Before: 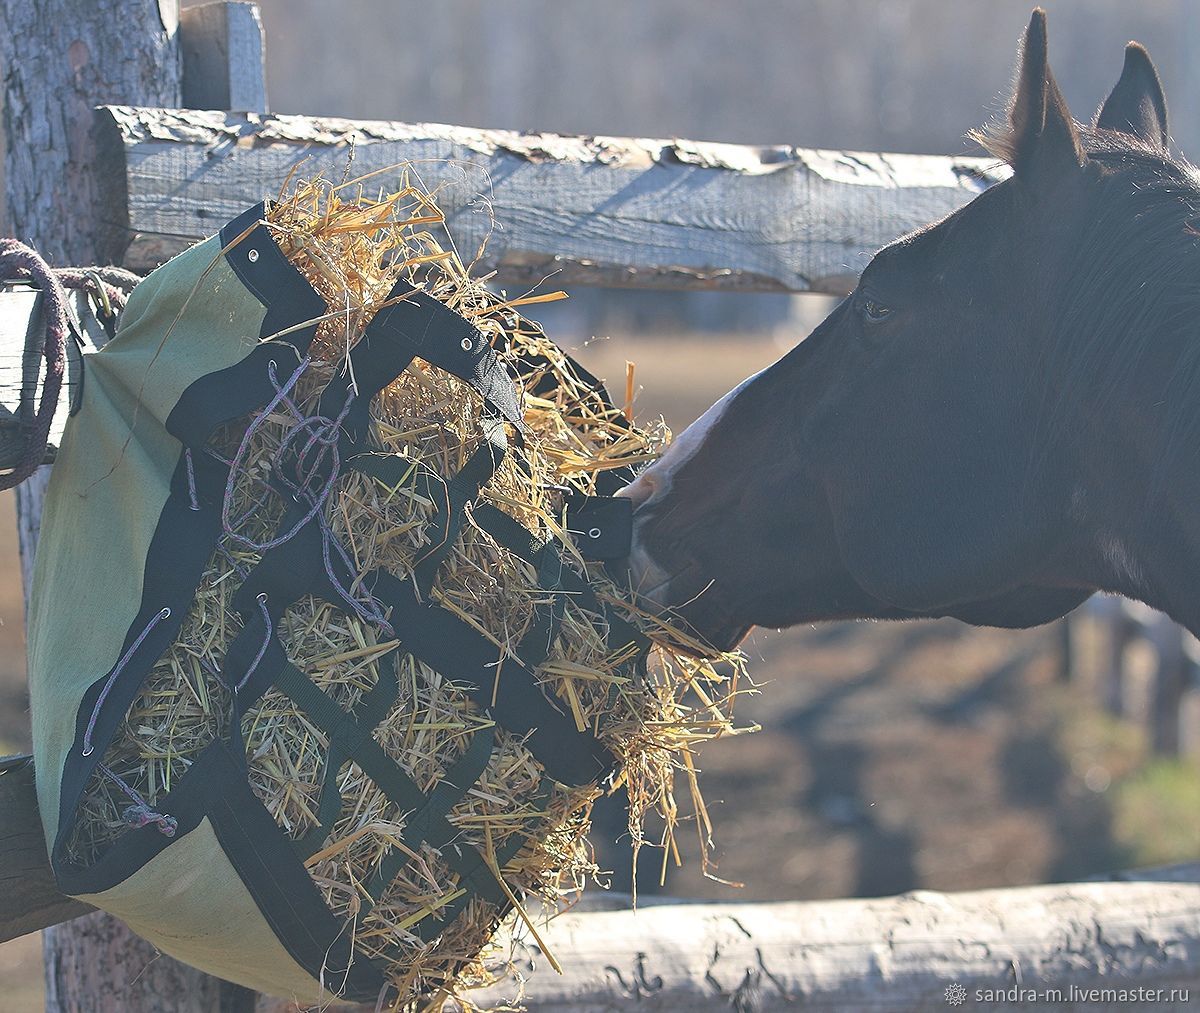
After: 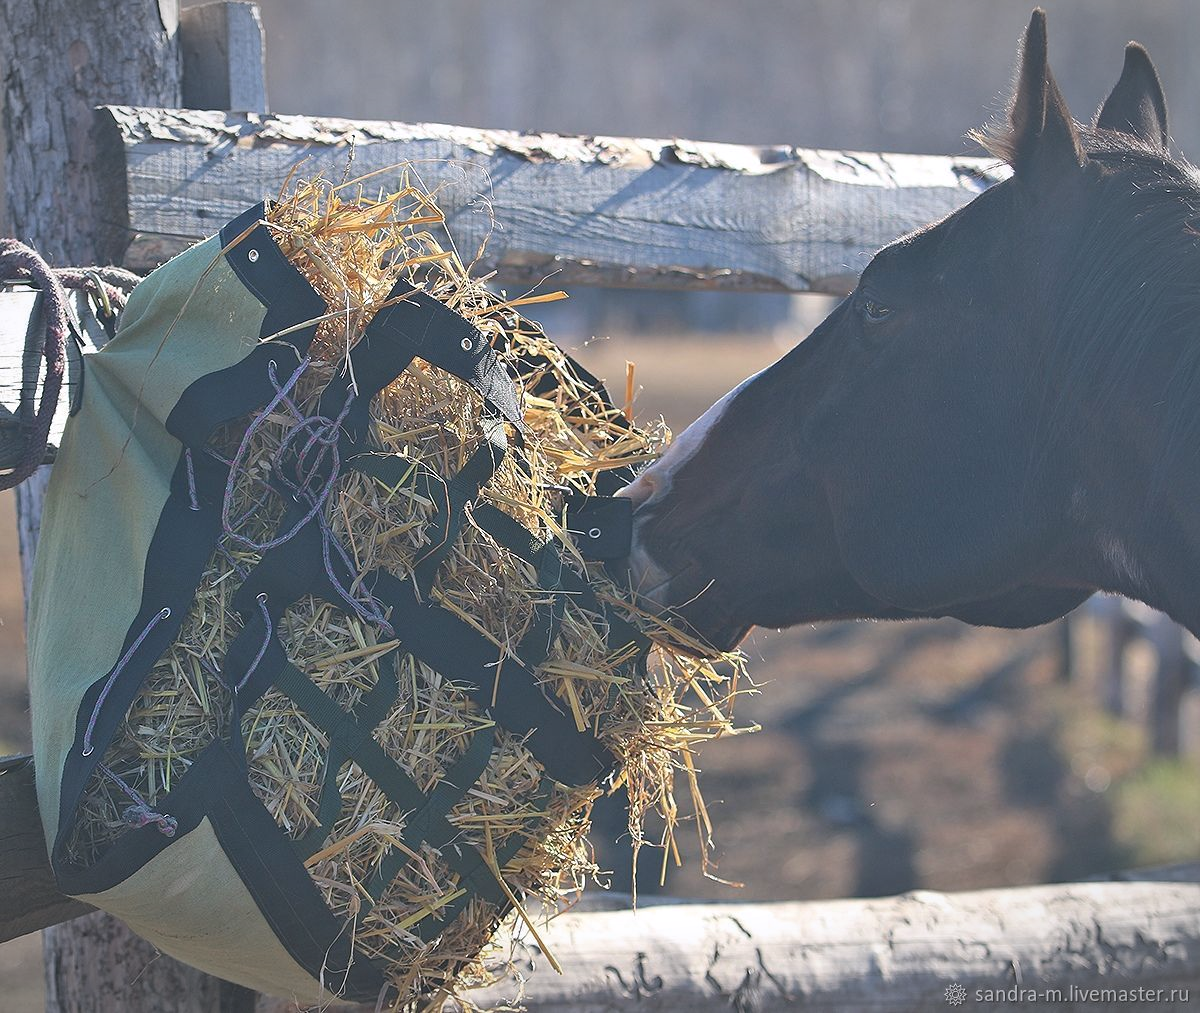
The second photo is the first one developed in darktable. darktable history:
white balance: red 1.004, blue 1.024
vignetting: fall-off start 100%, brightness -0.282, width/height ratio 1.31
